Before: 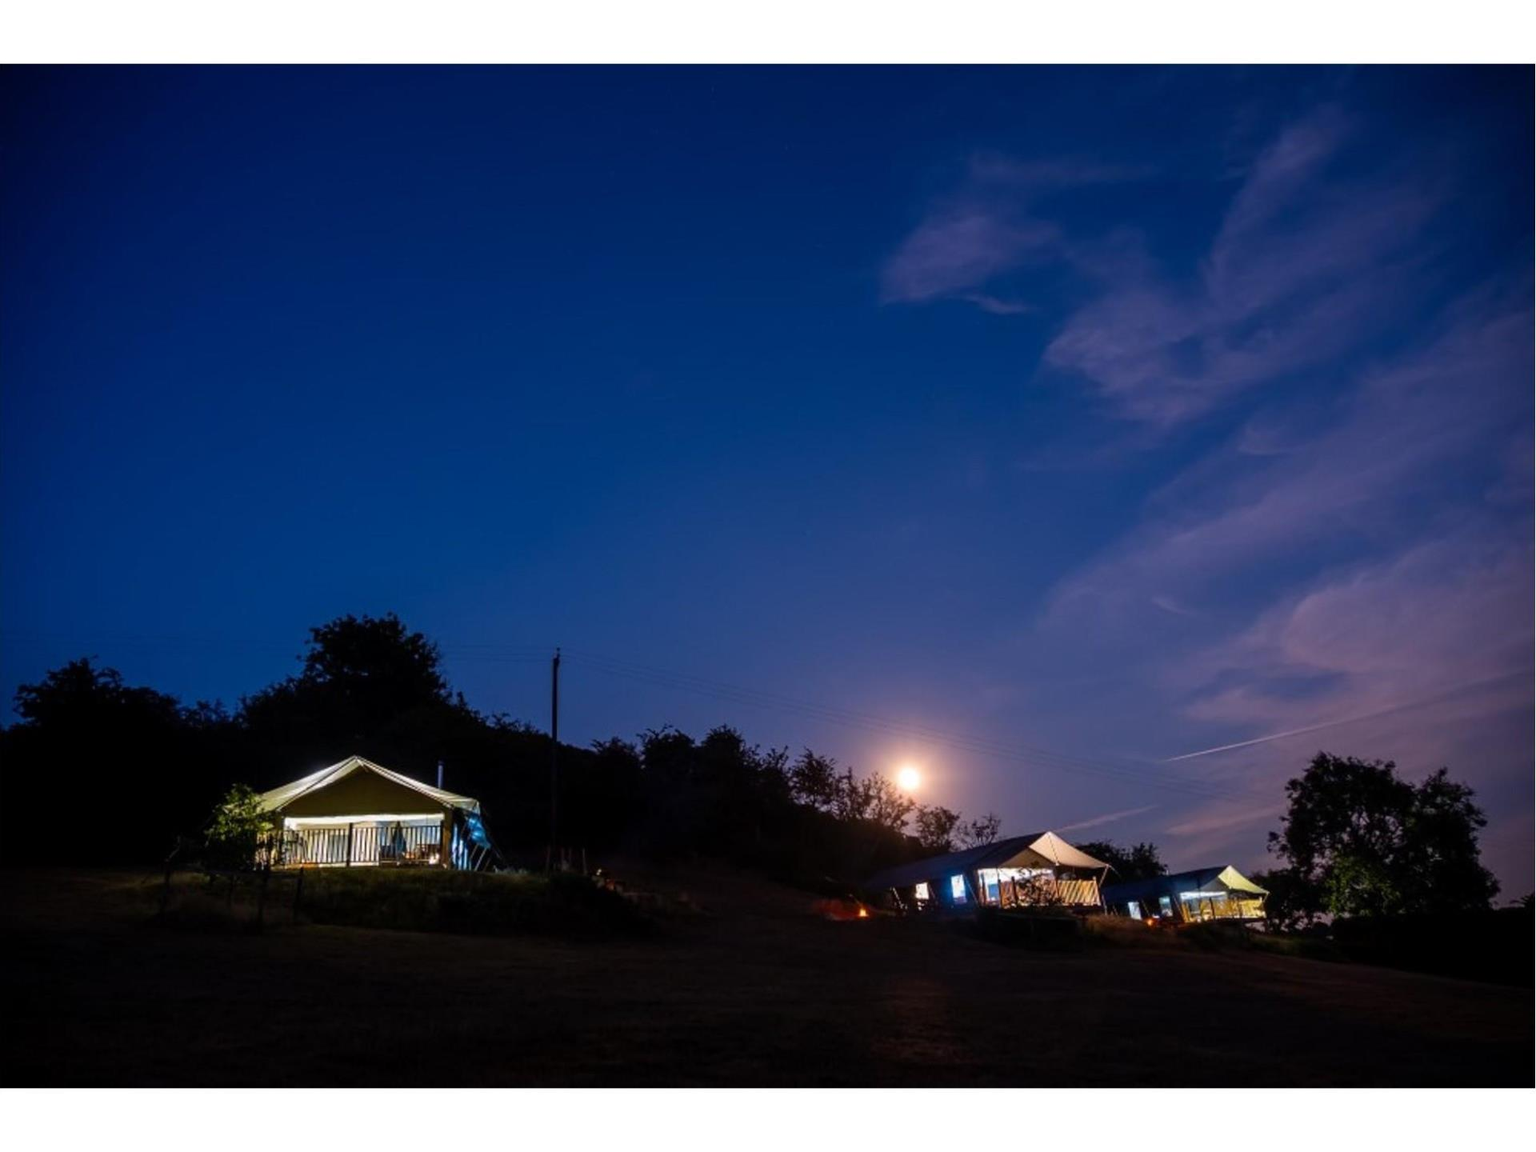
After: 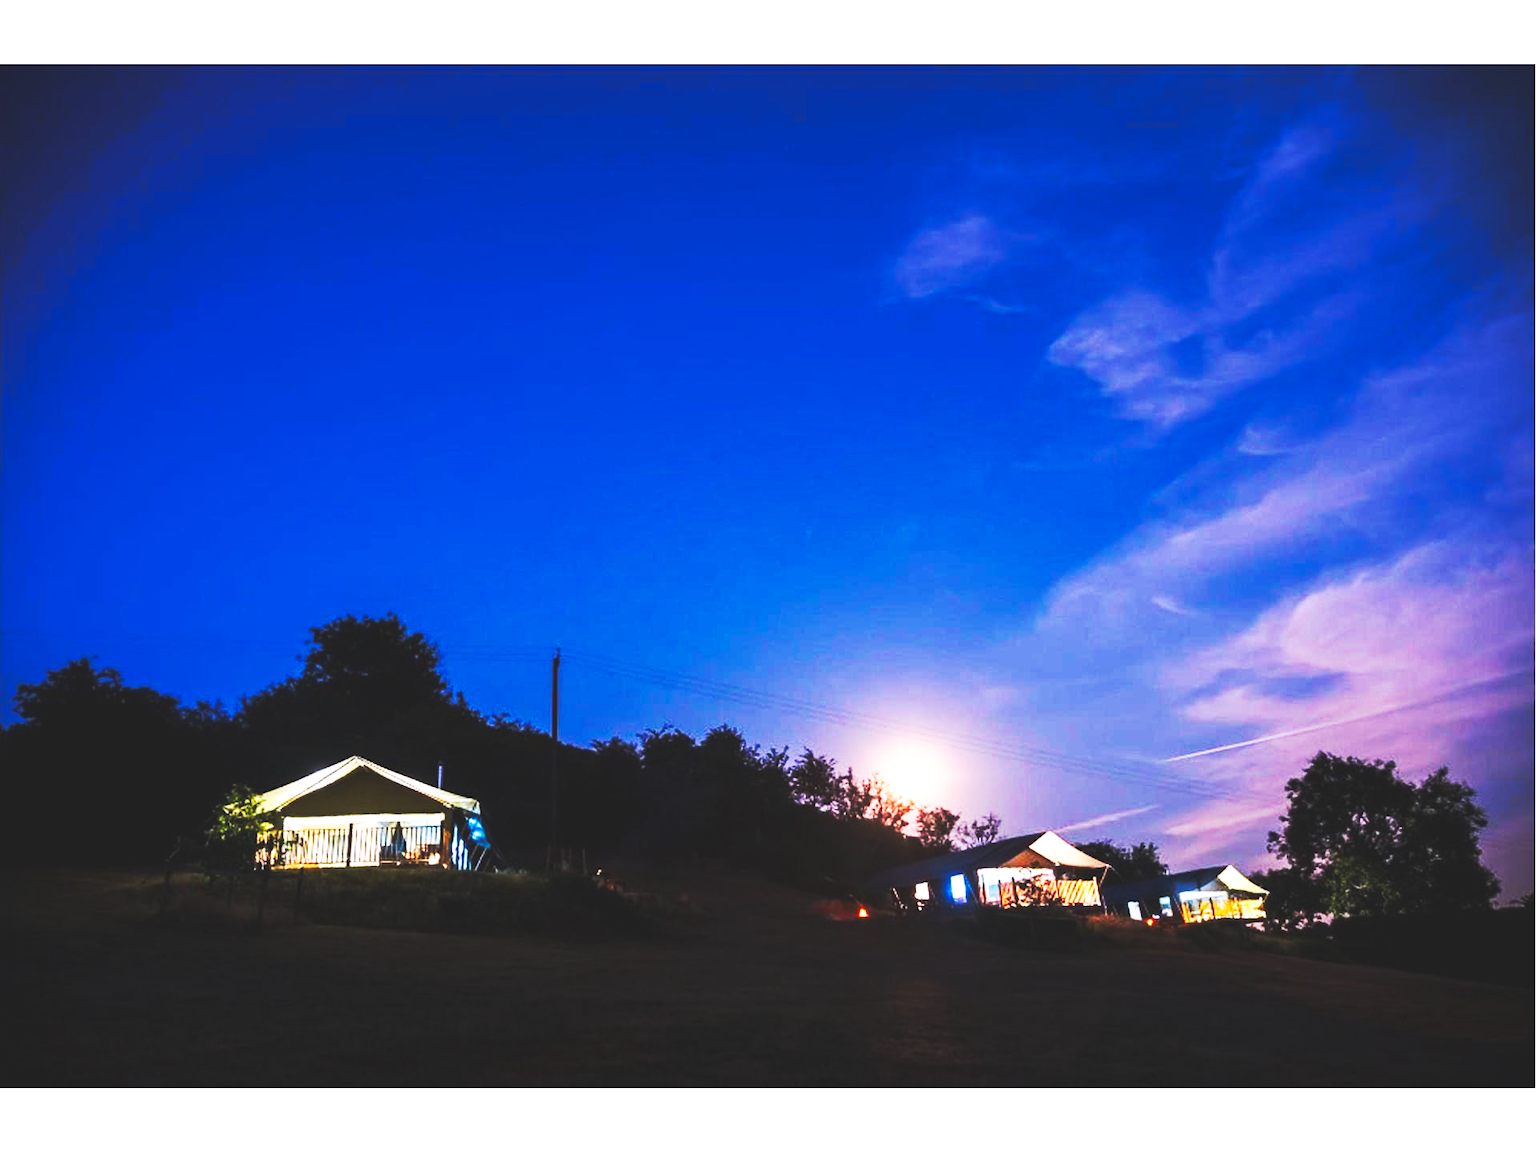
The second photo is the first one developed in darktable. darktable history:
exposure: black level correction 0, exposure 0.68 EV, compensate exposure bias true, compensate highlight preservation false
base curve: curves: ch0 [(0, 0.015) (0.085, 0.116) (0.134, 0.298) (0.19, 0.545) (0.296, 0.764) (0.599, 0.982) (1, 1)], preserve colors none
